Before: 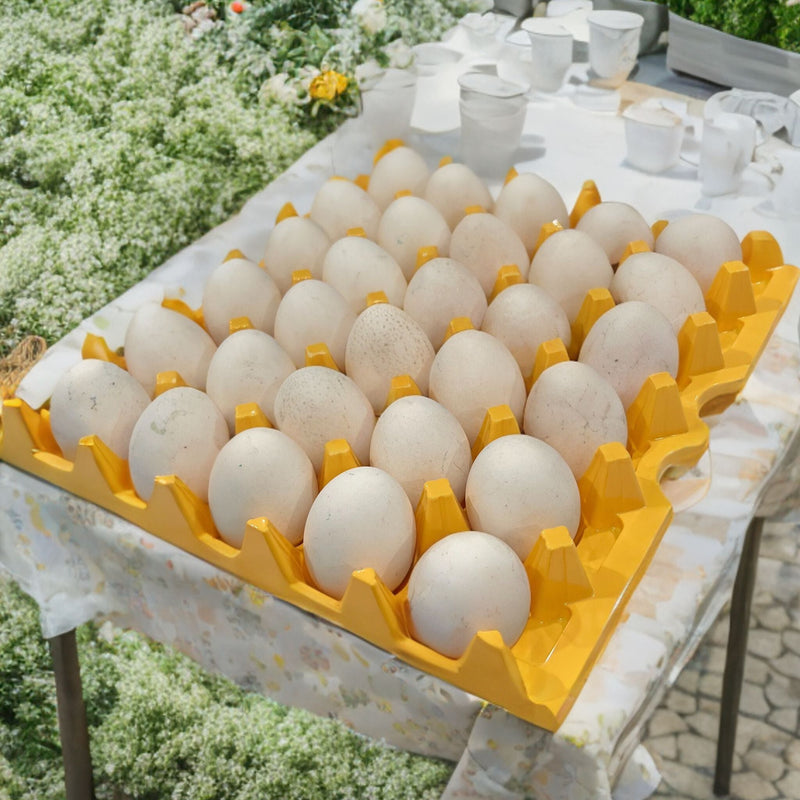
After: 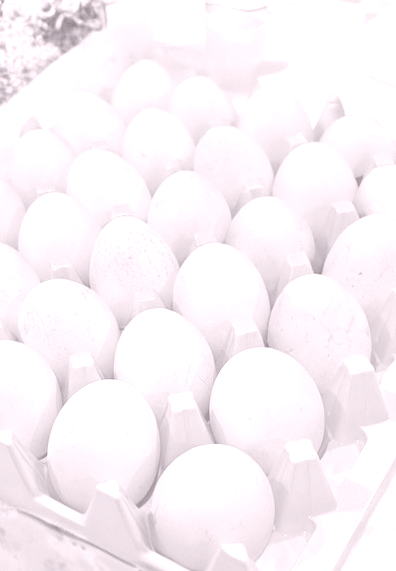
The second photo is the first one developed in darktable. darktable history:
shadows and highlights: radius 121.13, shadows 21.4, white point adjustment -9.72, highlights -14.39, soften with gaussian
tone curve: curves: ch0 [(0, 0) (0.568, 0.517) (0.8, 0.717) (1, 1)]
crop: left 32.075%, top 10.976%, right 18.355%, bottom 17.596%
colorize: hue 25.2°, saturation 83%, source mix 82%, lightness 79%, version 1
